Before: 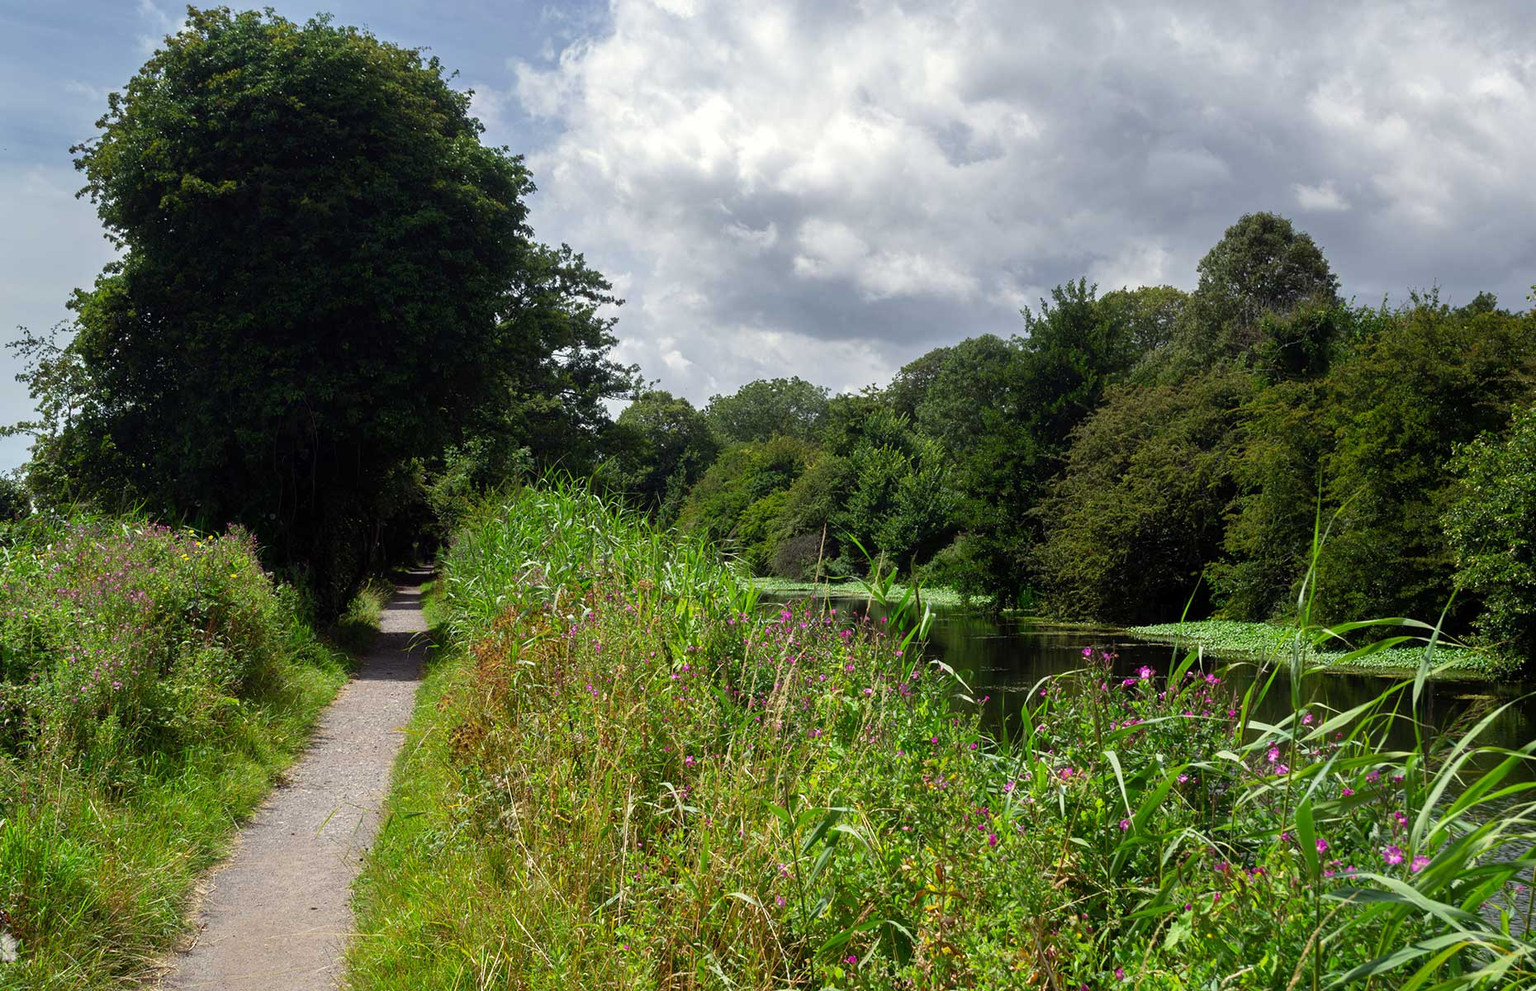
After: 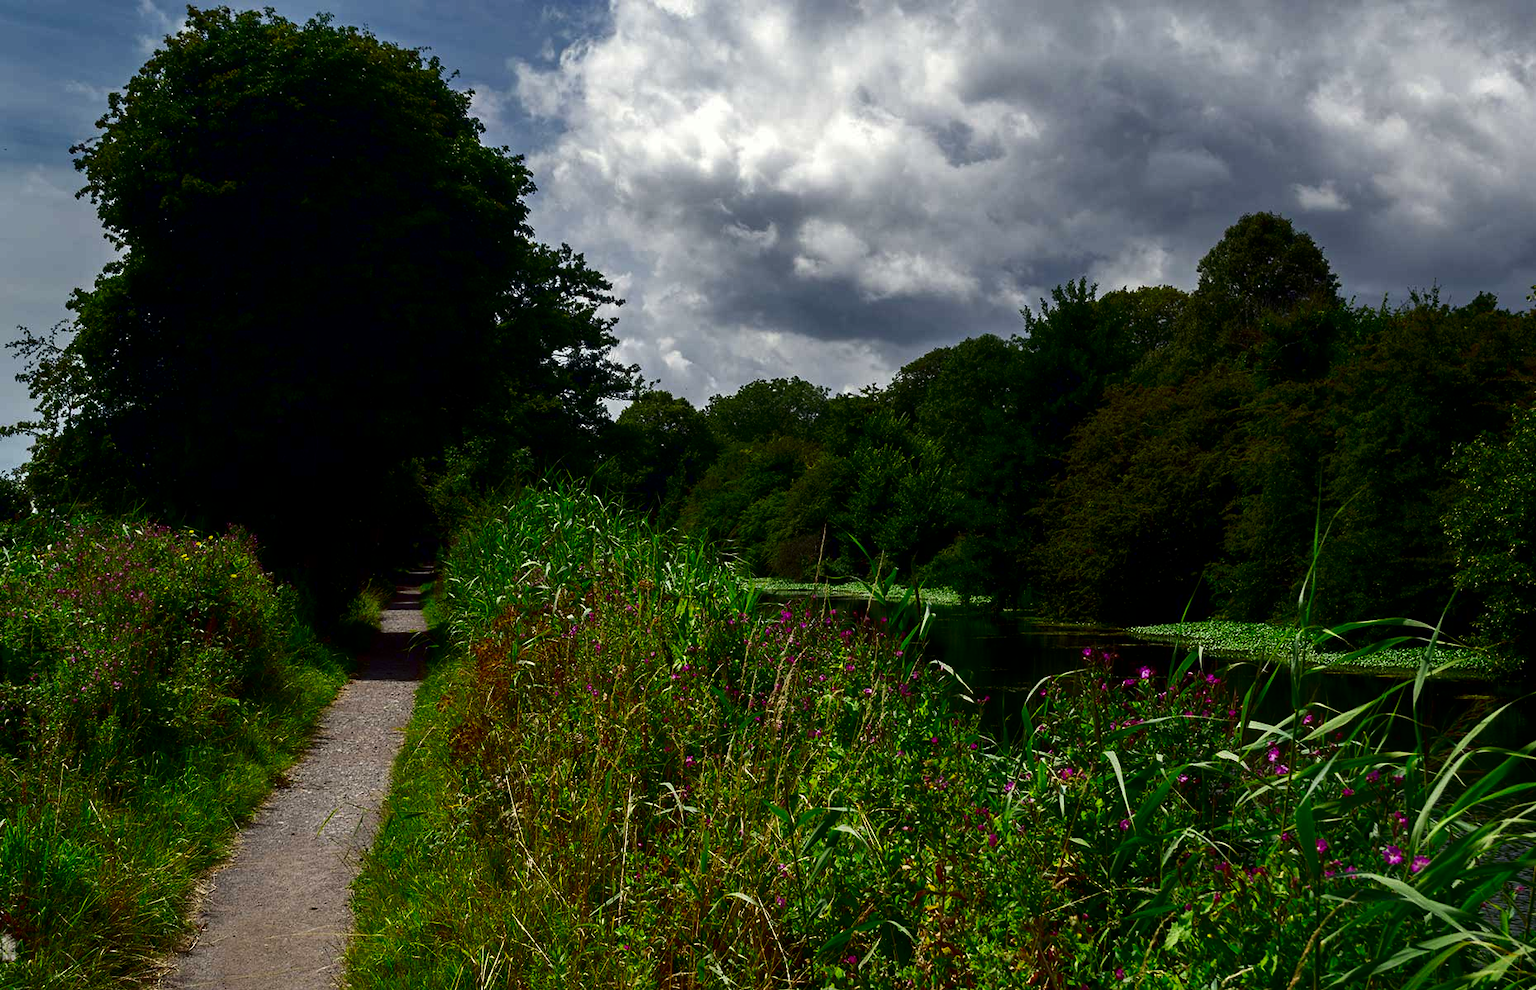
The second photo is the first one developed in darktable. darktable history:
contrast brightness saturation: contrast 0.09, brightness -0.593, saturation 0.171
